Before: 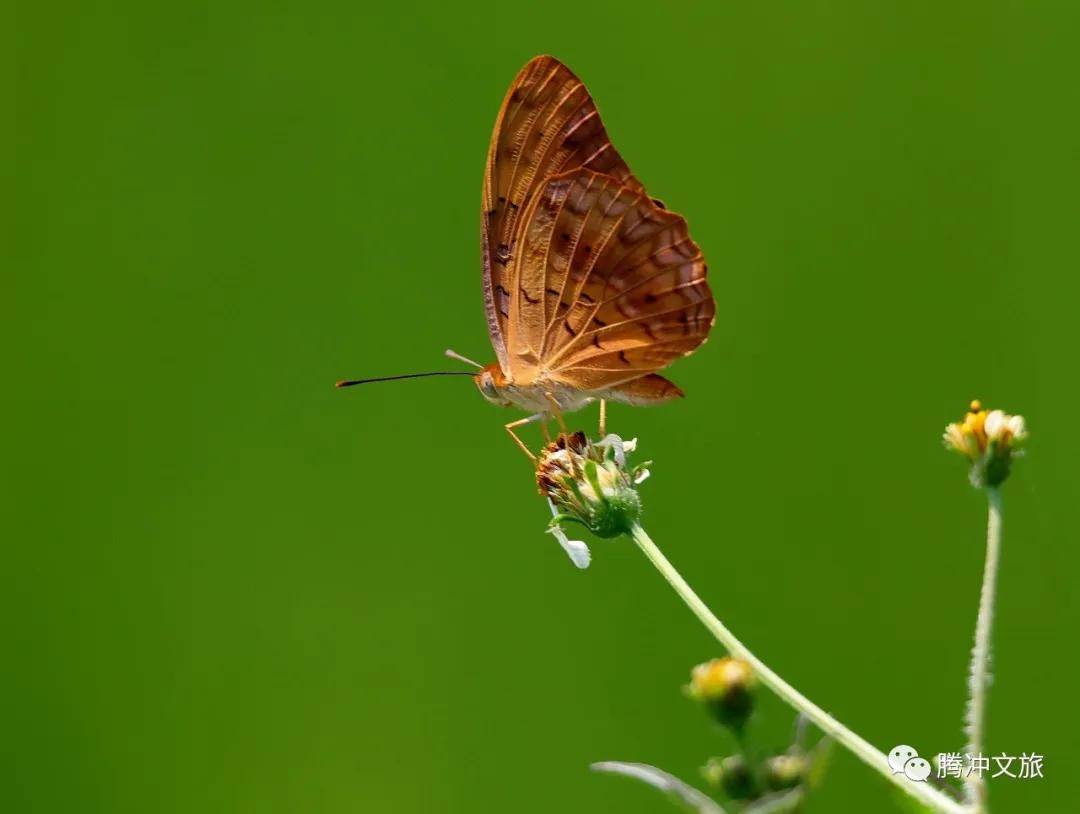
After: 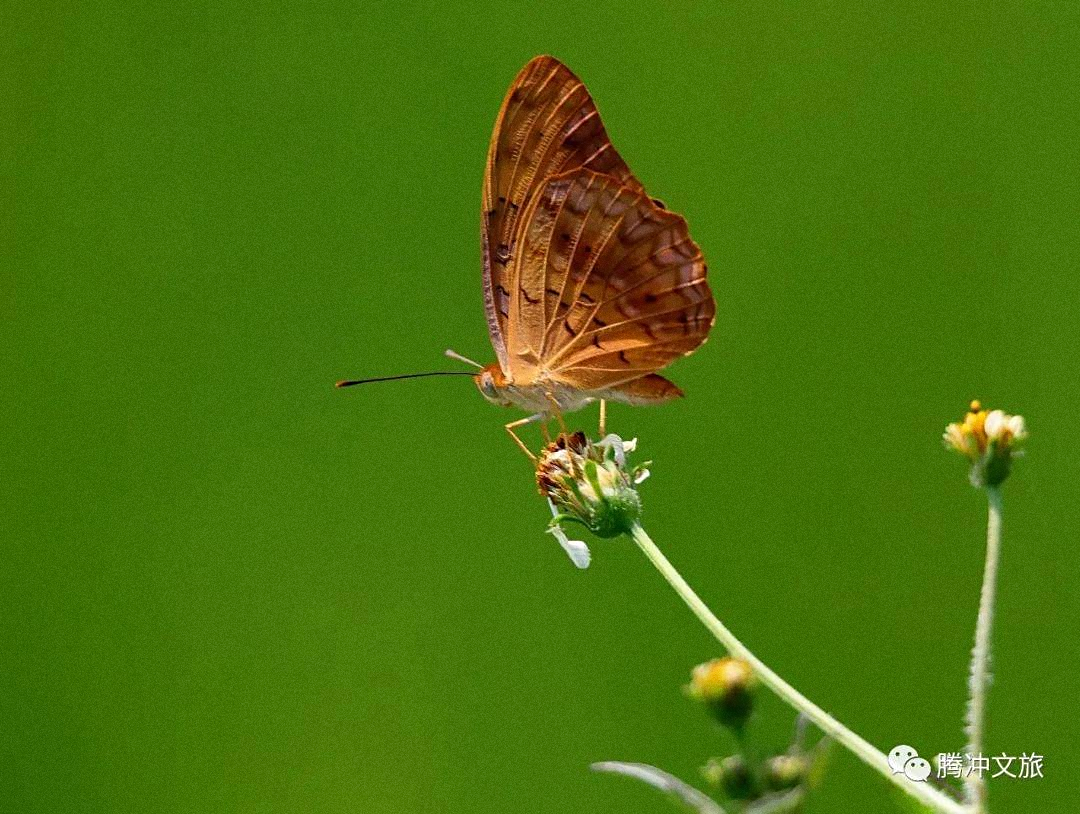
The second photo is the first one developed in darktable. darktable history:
grain: coarseness 0.09 ISO
sharpen: amount 0.2
